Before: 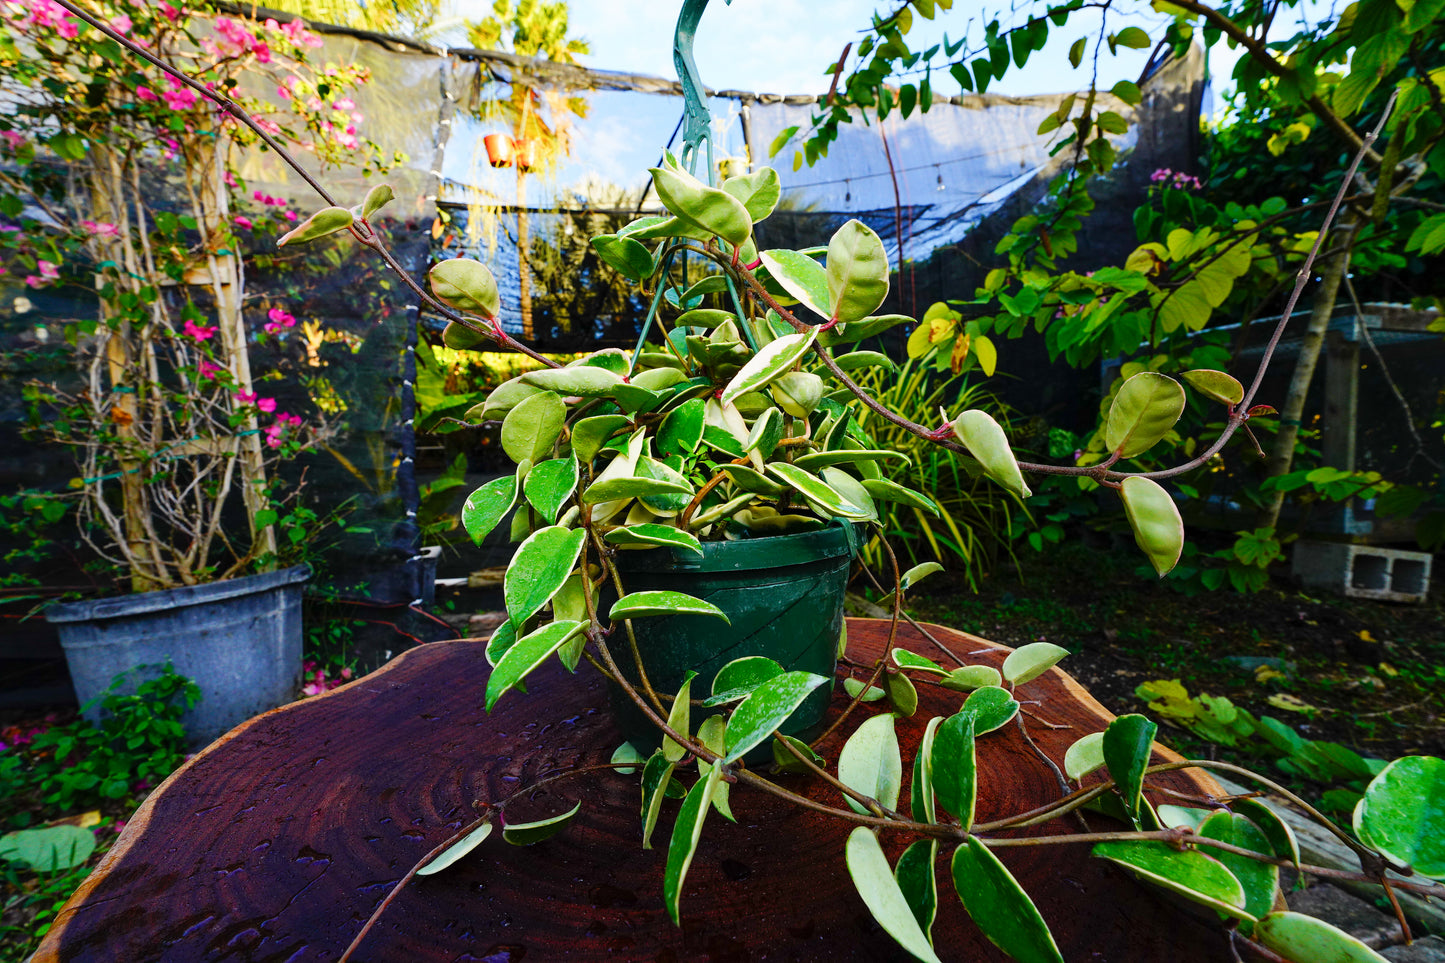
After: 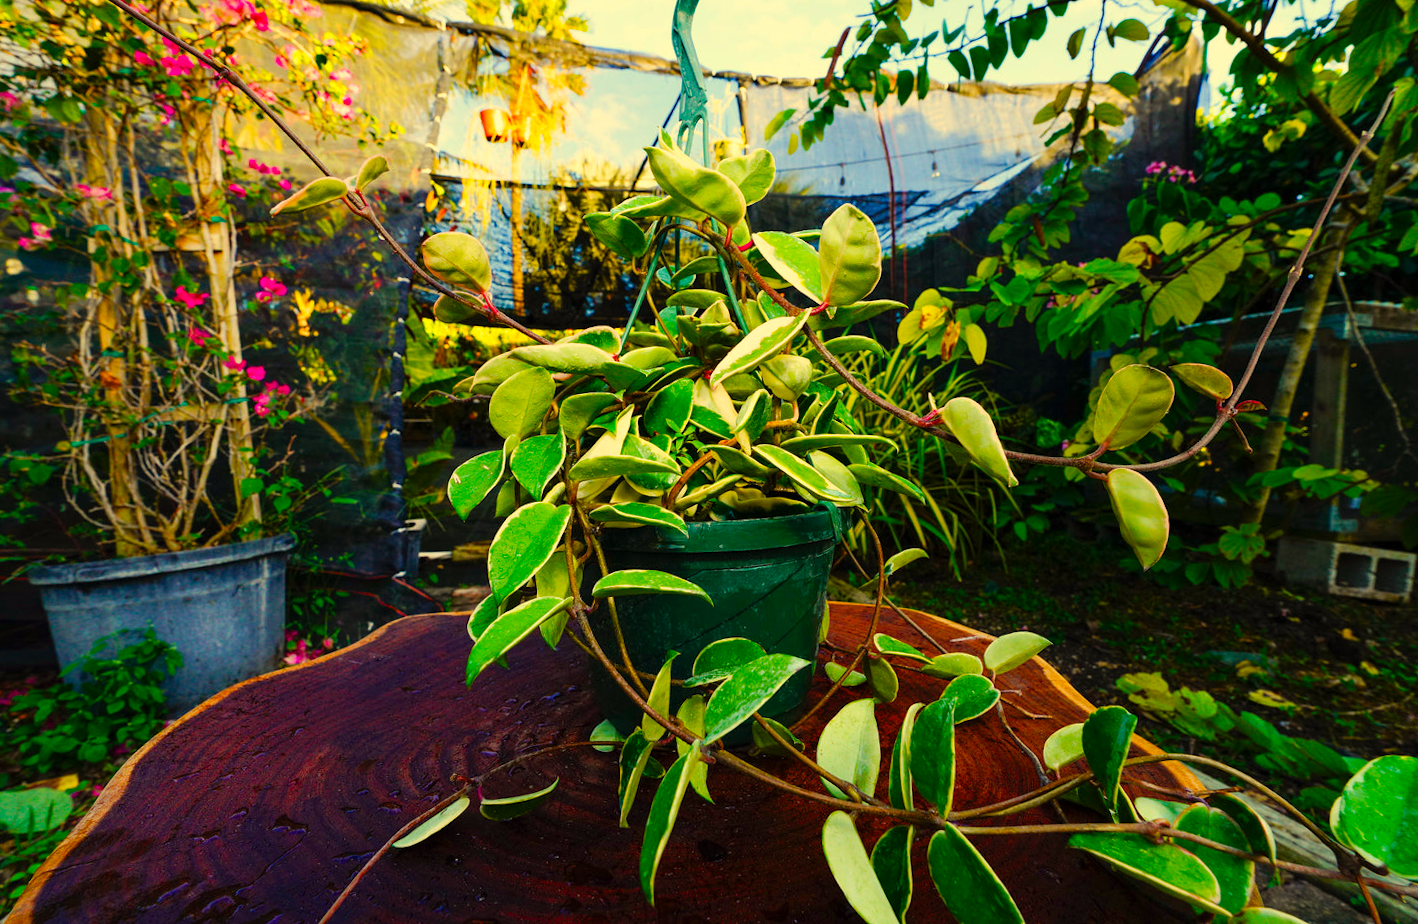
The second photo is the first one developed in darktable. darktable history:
white balance: red 1.08, blue 0.791
color balance rgb: perceptual saturation grading › global saturation 25%, global vibrance 20%
rotate and perspective: rotation 1.57°, crop left 0.018, crop right 0.982, crop top 0.039, crop bottom 0.961
